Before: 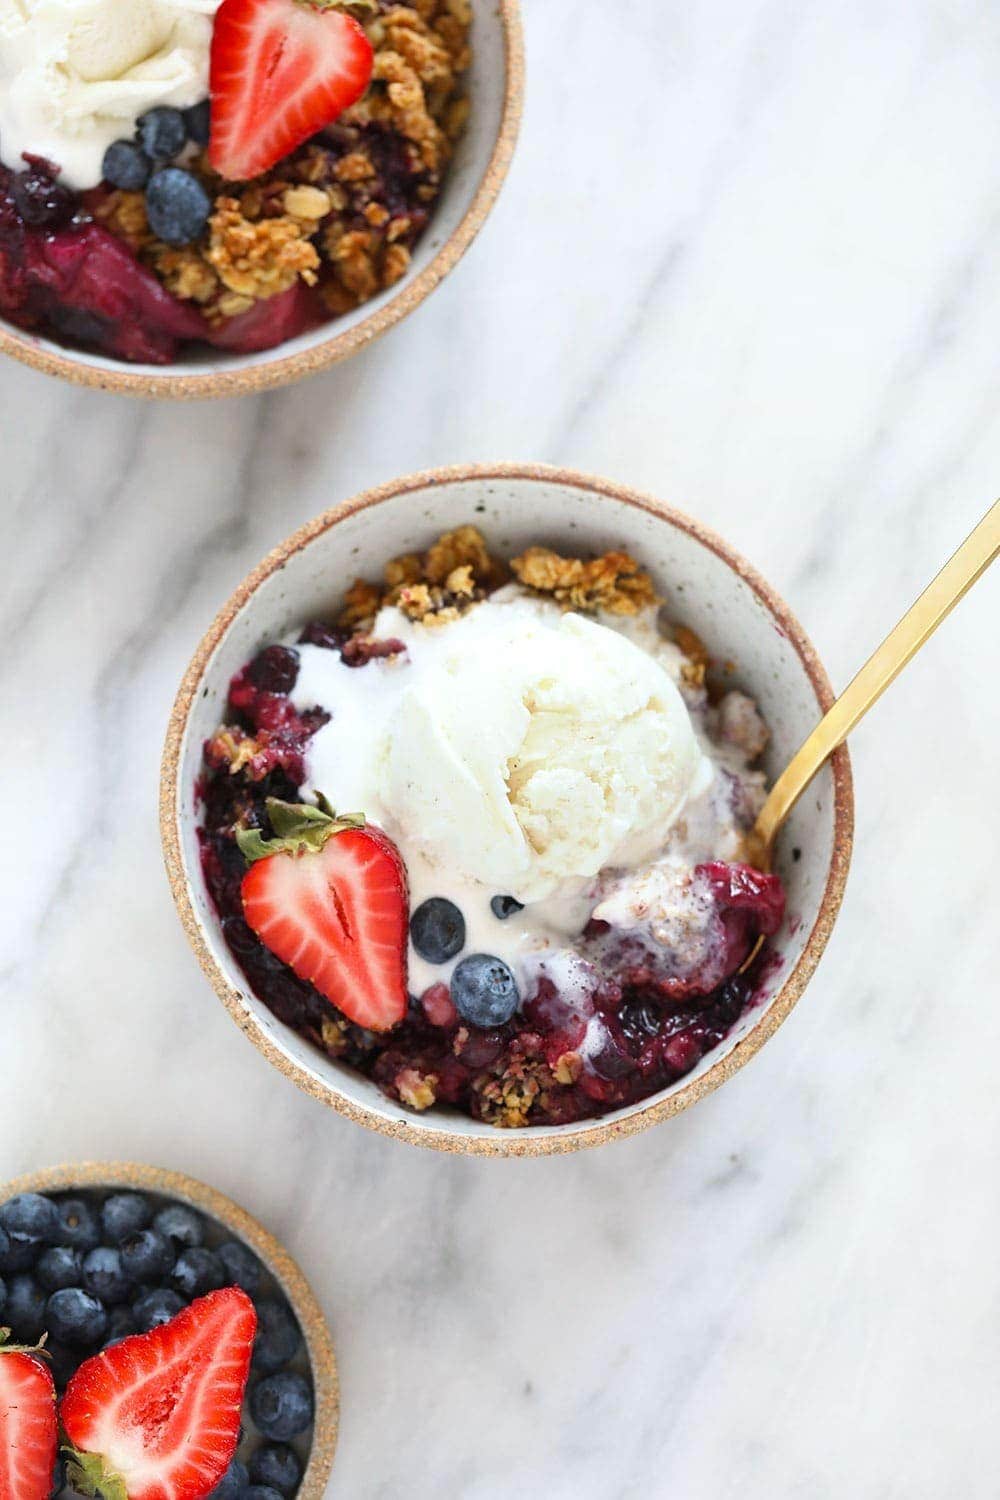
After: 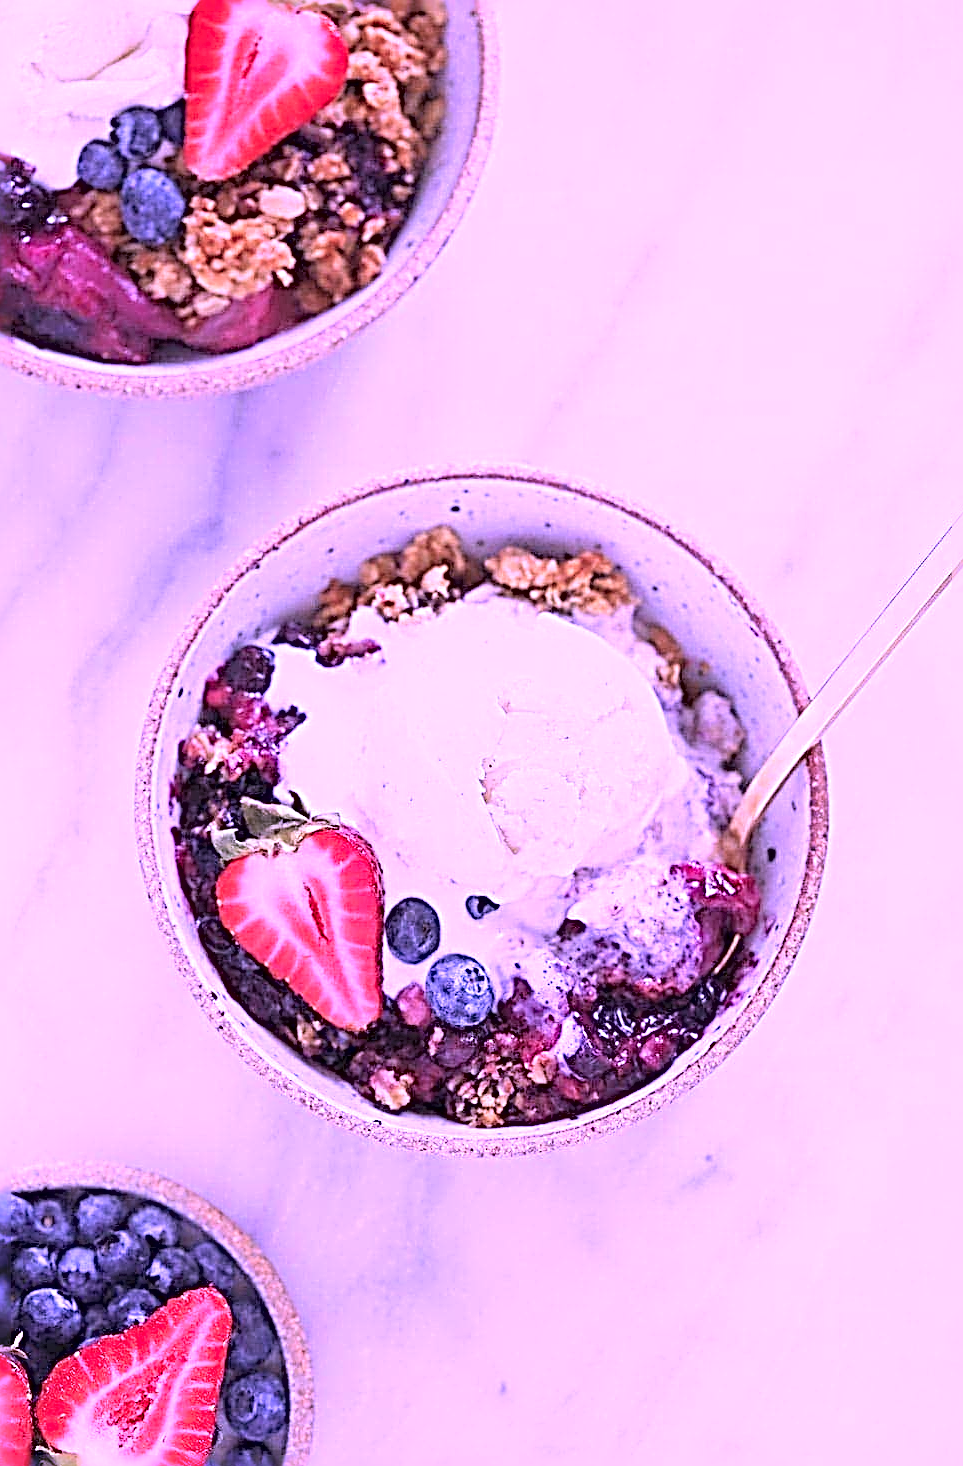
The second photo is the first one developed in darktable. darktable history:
sharpen: radius 4.001, amount 2
crop and rotate: left 2.536%, right 1.107%, bottom 2.246%
contrast brightness saturation: contrast 0.1, brightness 0.3, saturation 0.14
color calibration: illuminant custom, x 0.379, y 0.481, temperature 4443.07 K
